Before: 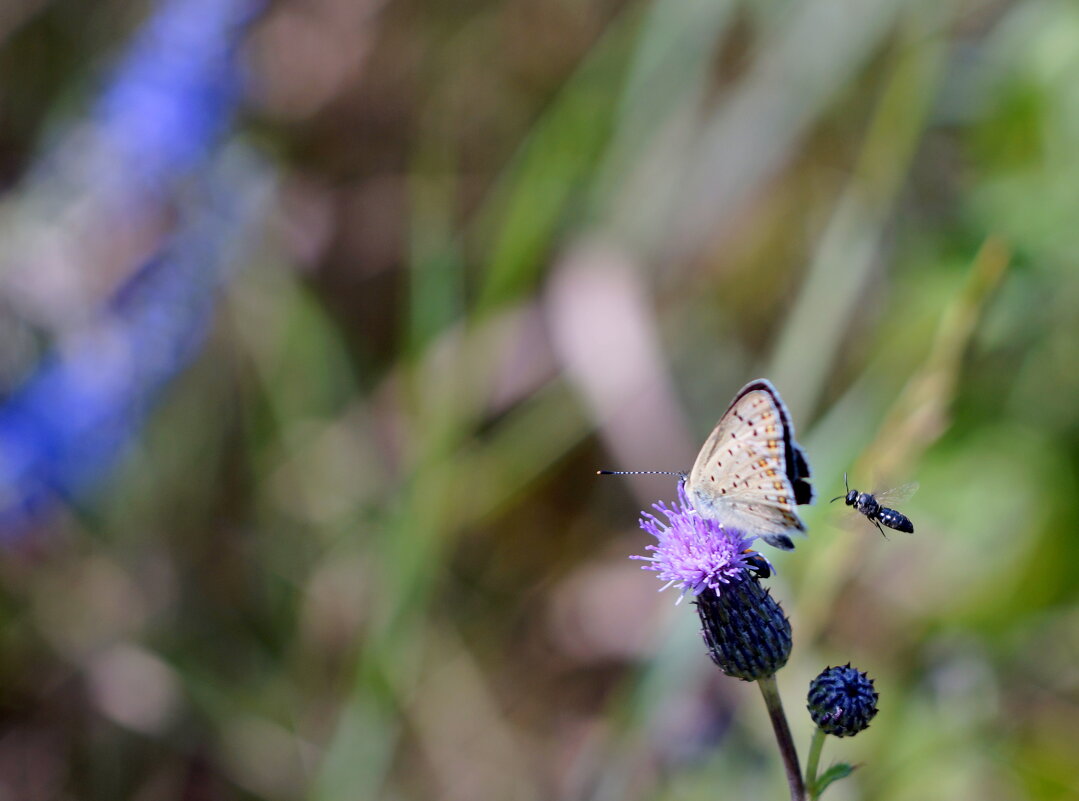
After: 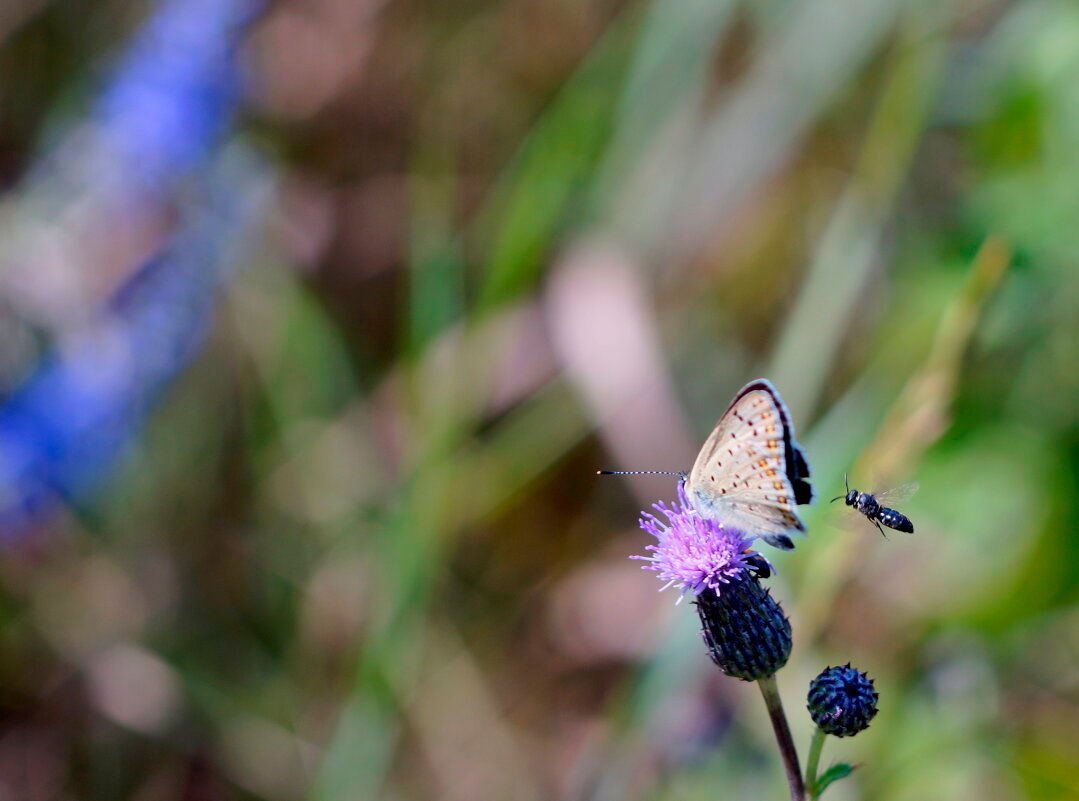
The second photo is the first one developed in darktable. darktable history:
local contrast: mode bilateral grid, contrast 20, coarseness 49, detail 101%, midtone range 0.2
